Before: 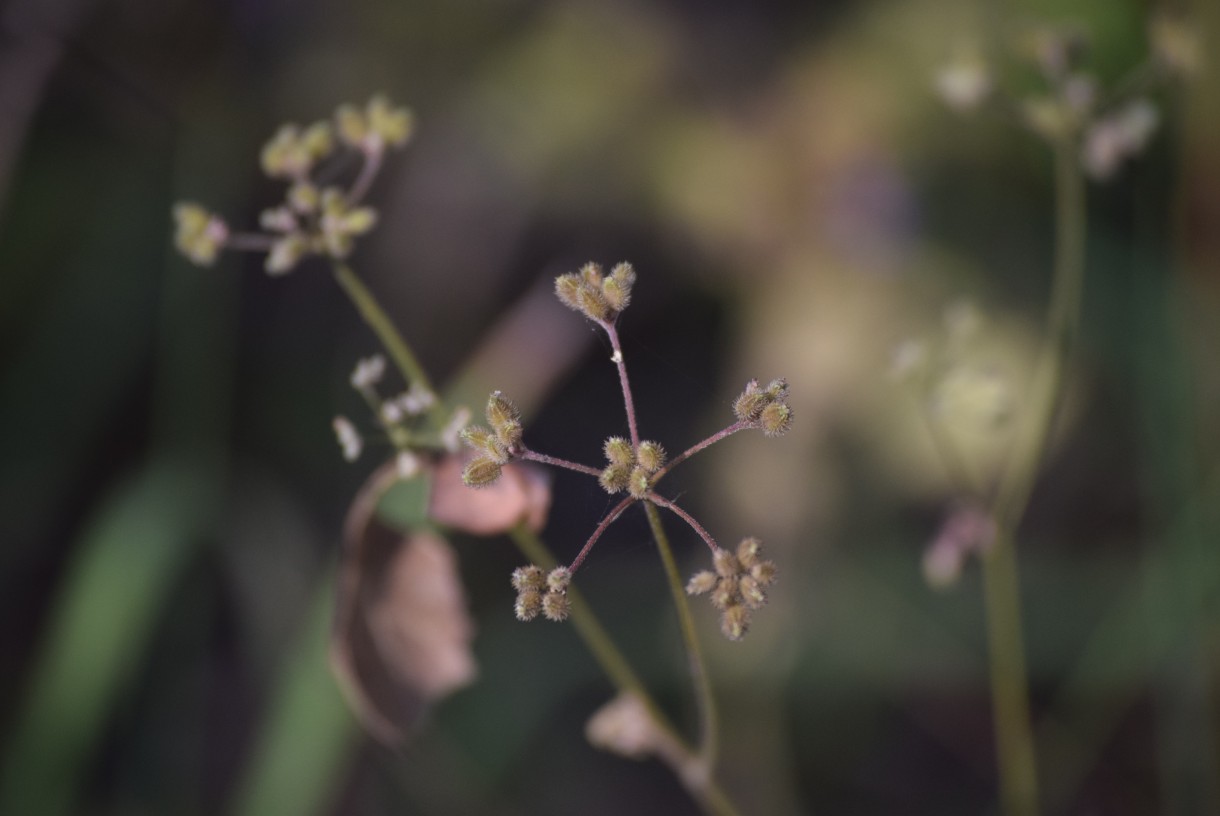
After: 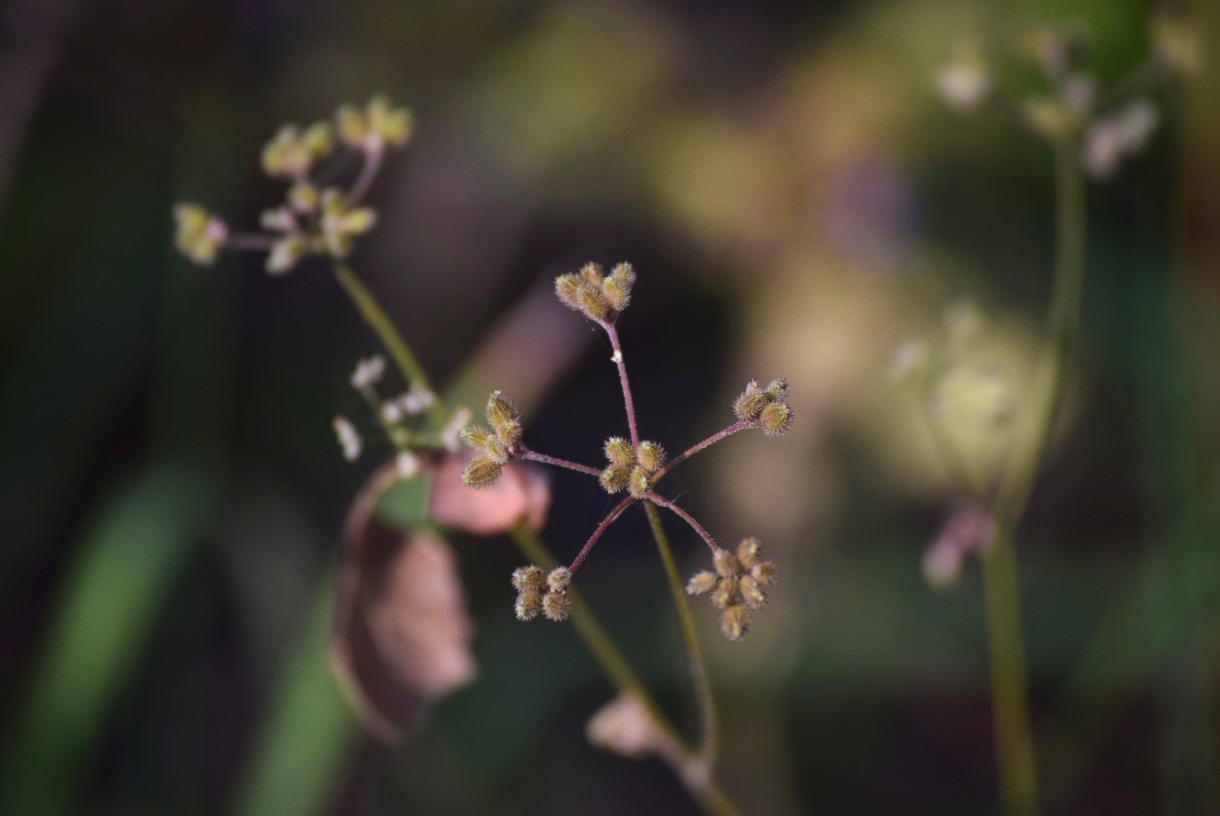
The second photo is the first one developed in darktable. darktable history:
contrast brightness saturation: contrast 0.16, saturation 0.311
